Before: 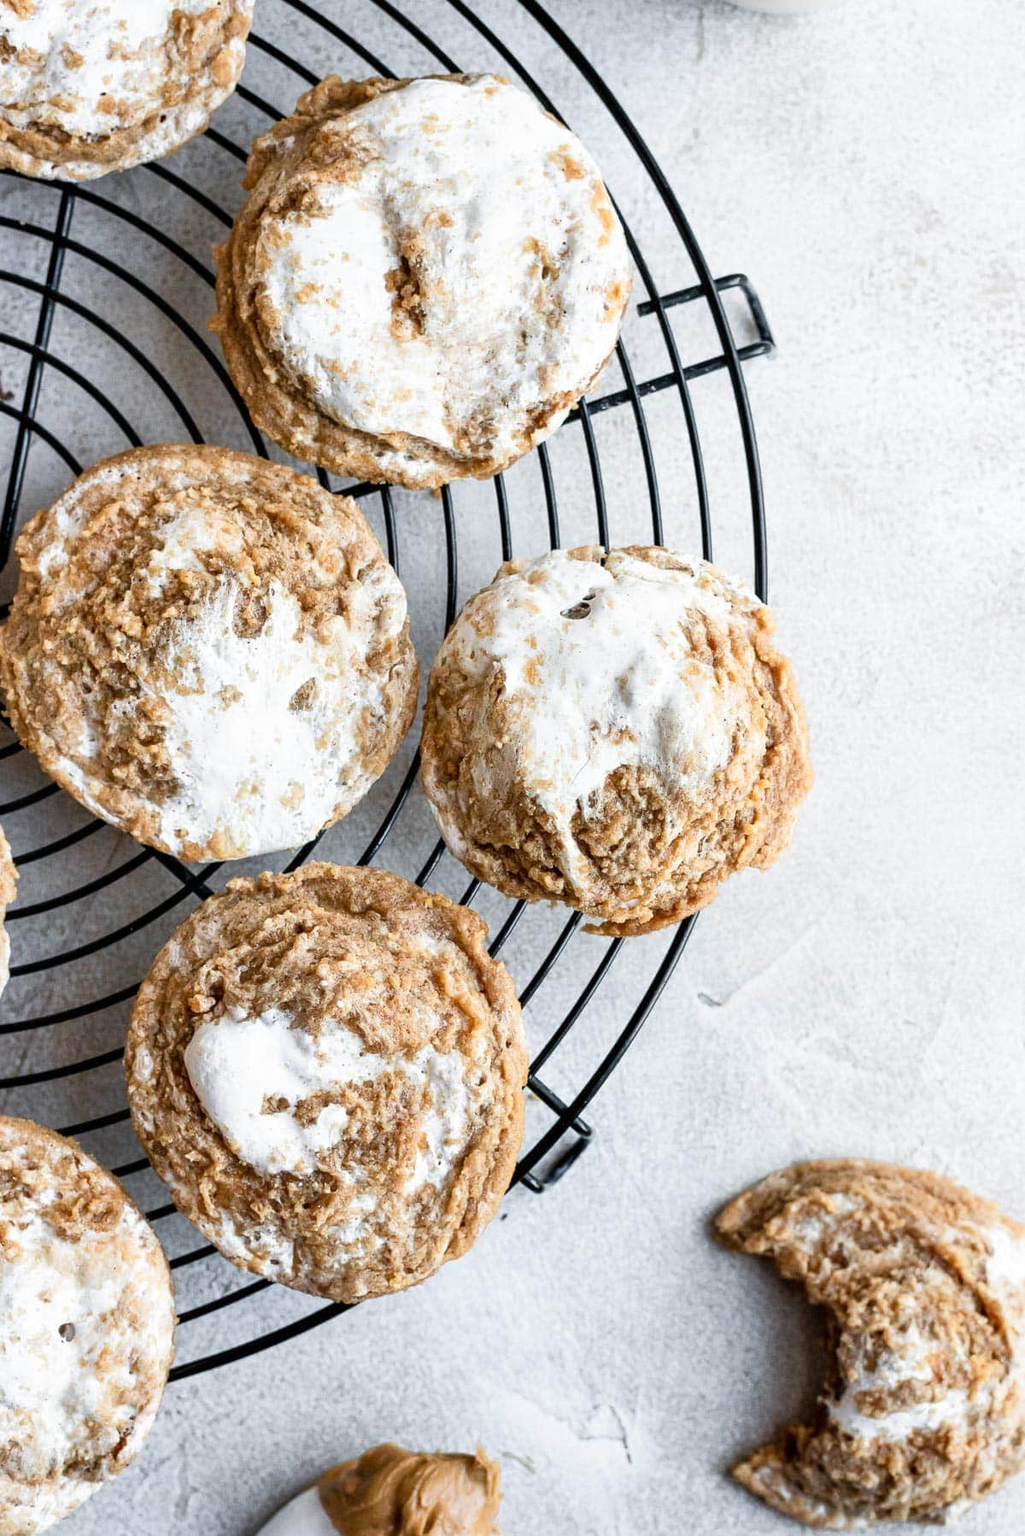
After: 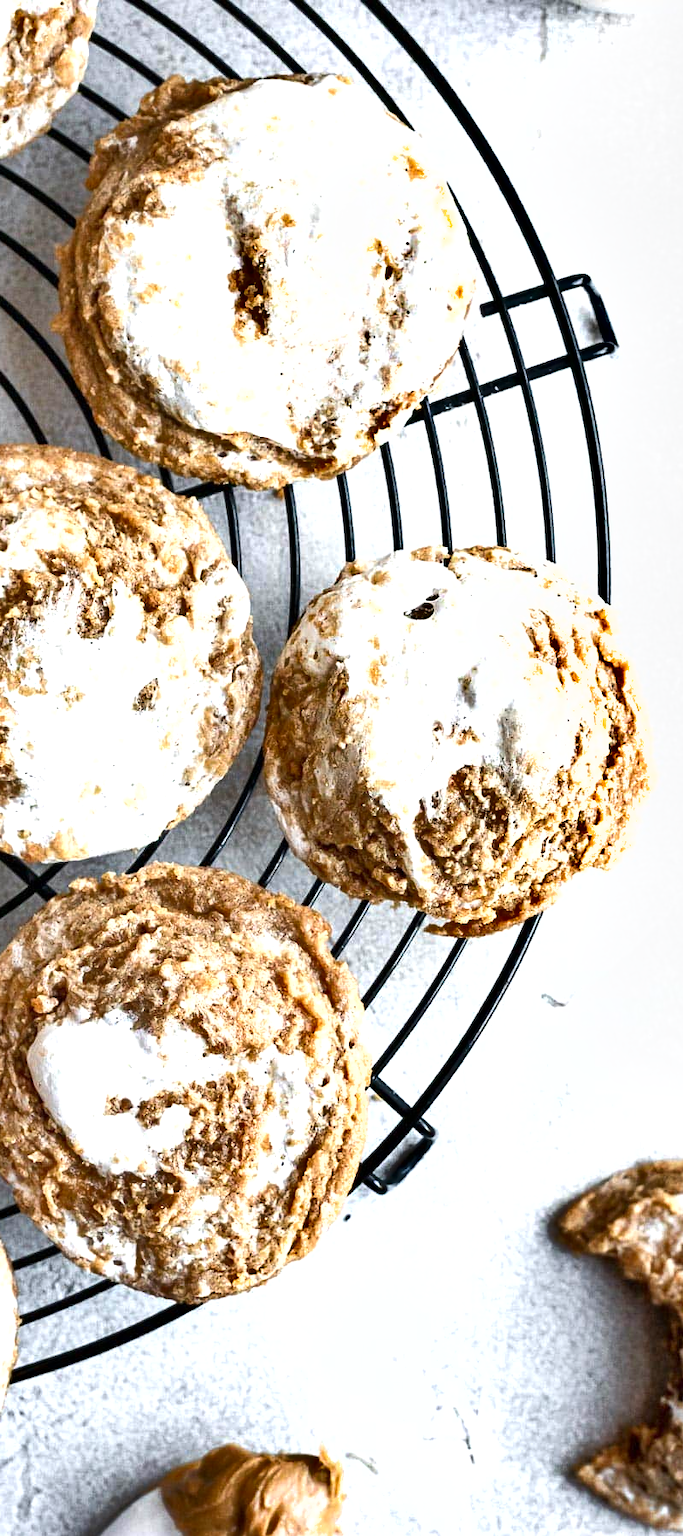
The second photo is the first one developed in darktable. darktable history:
exposure: exposure 0.643 EV, compensate highlight preservation false
crop and rotate: left 15.378%, right 17.92%
shadows and highlights: soften with gaussian
